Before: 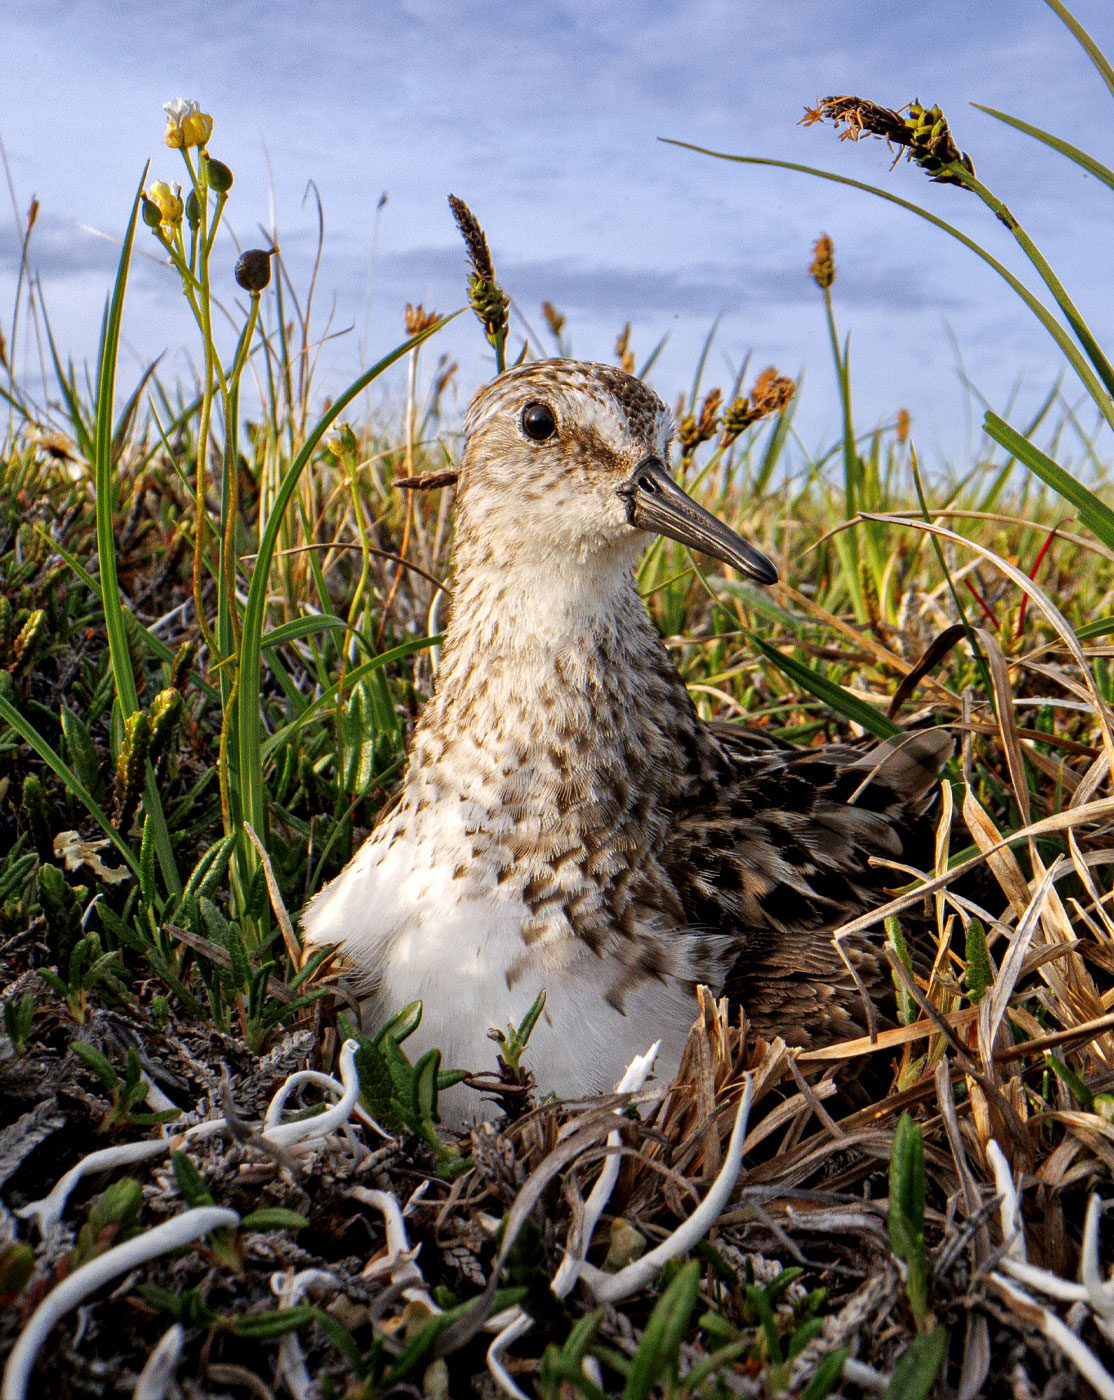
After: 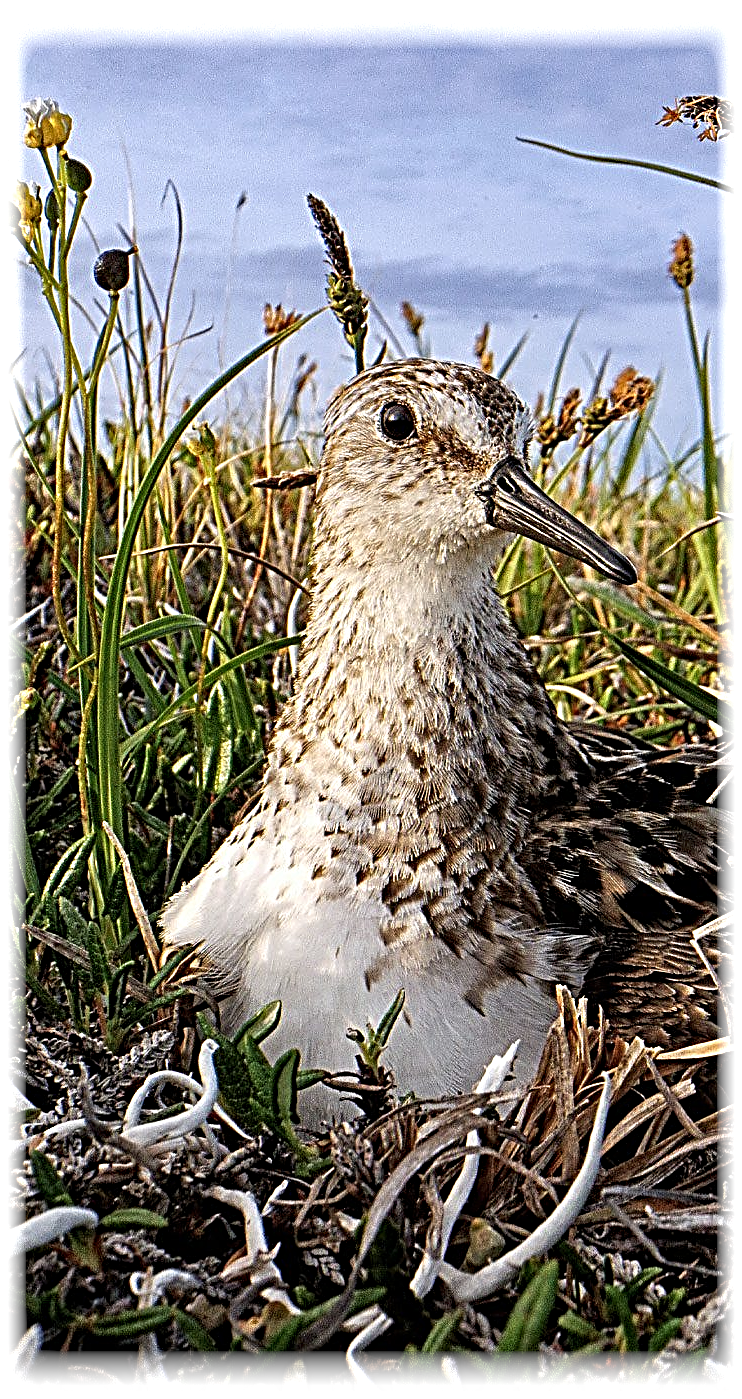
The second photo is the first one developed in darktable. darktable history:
crop and rotate: left 12.673%, right 20.66%
sharpen: radius 3.158, amount 1.731
color correction: saturation 0.98
vignetting: fall-off start 93%, fall-off radius 5%, brightness 1, saturation -0.49, automatic ratio true, width/height ratio 1.332, shape 0.04, unbound false
